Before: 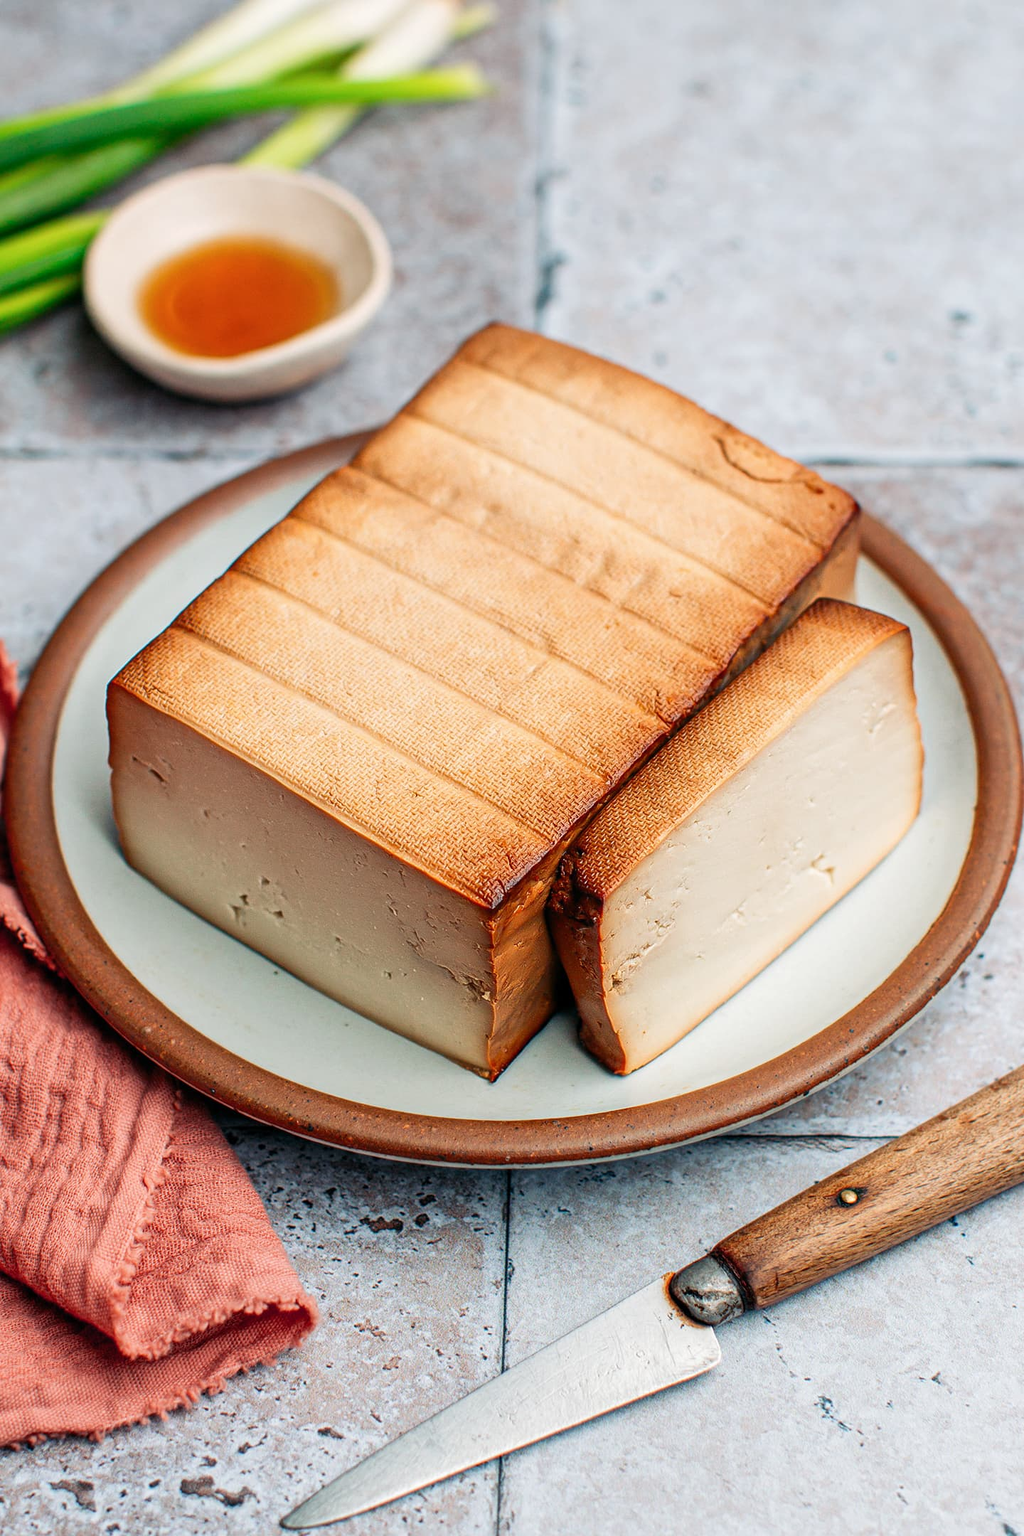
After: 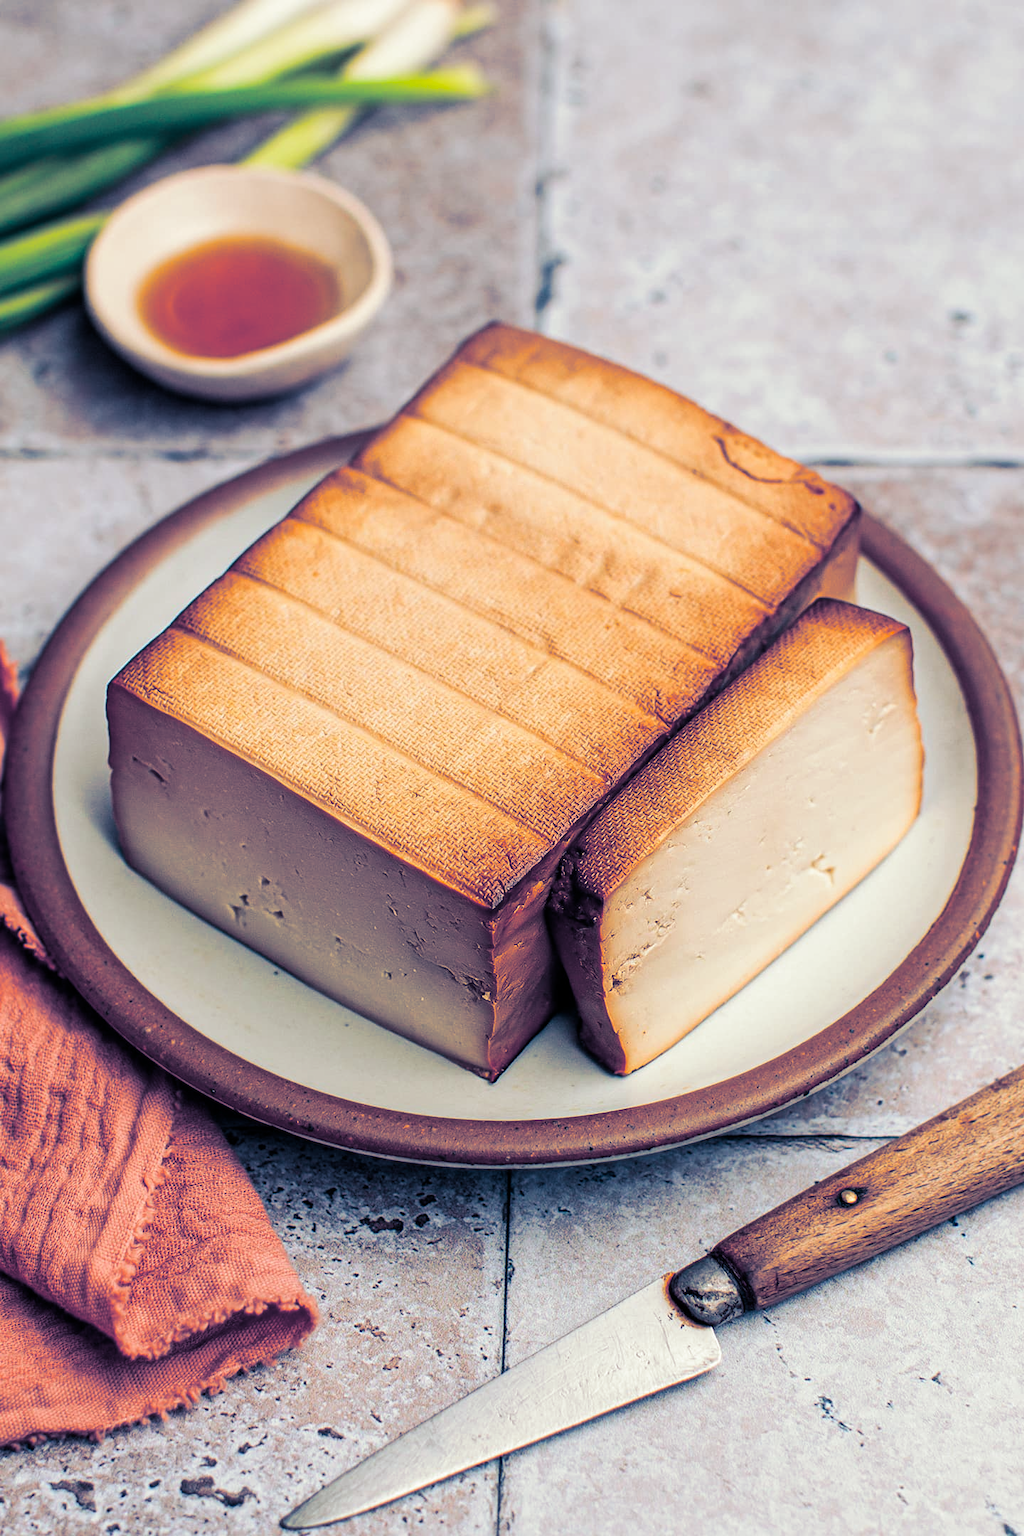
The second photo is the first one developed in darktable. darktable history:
rgb levels: mode RGB, independent channels, levels [[0, 0.5, 1], [0, 0.521, 1], [0, 0.536, 1]]
split-toning: shadows › hue 226.8°, shadows › saturation 0.84
